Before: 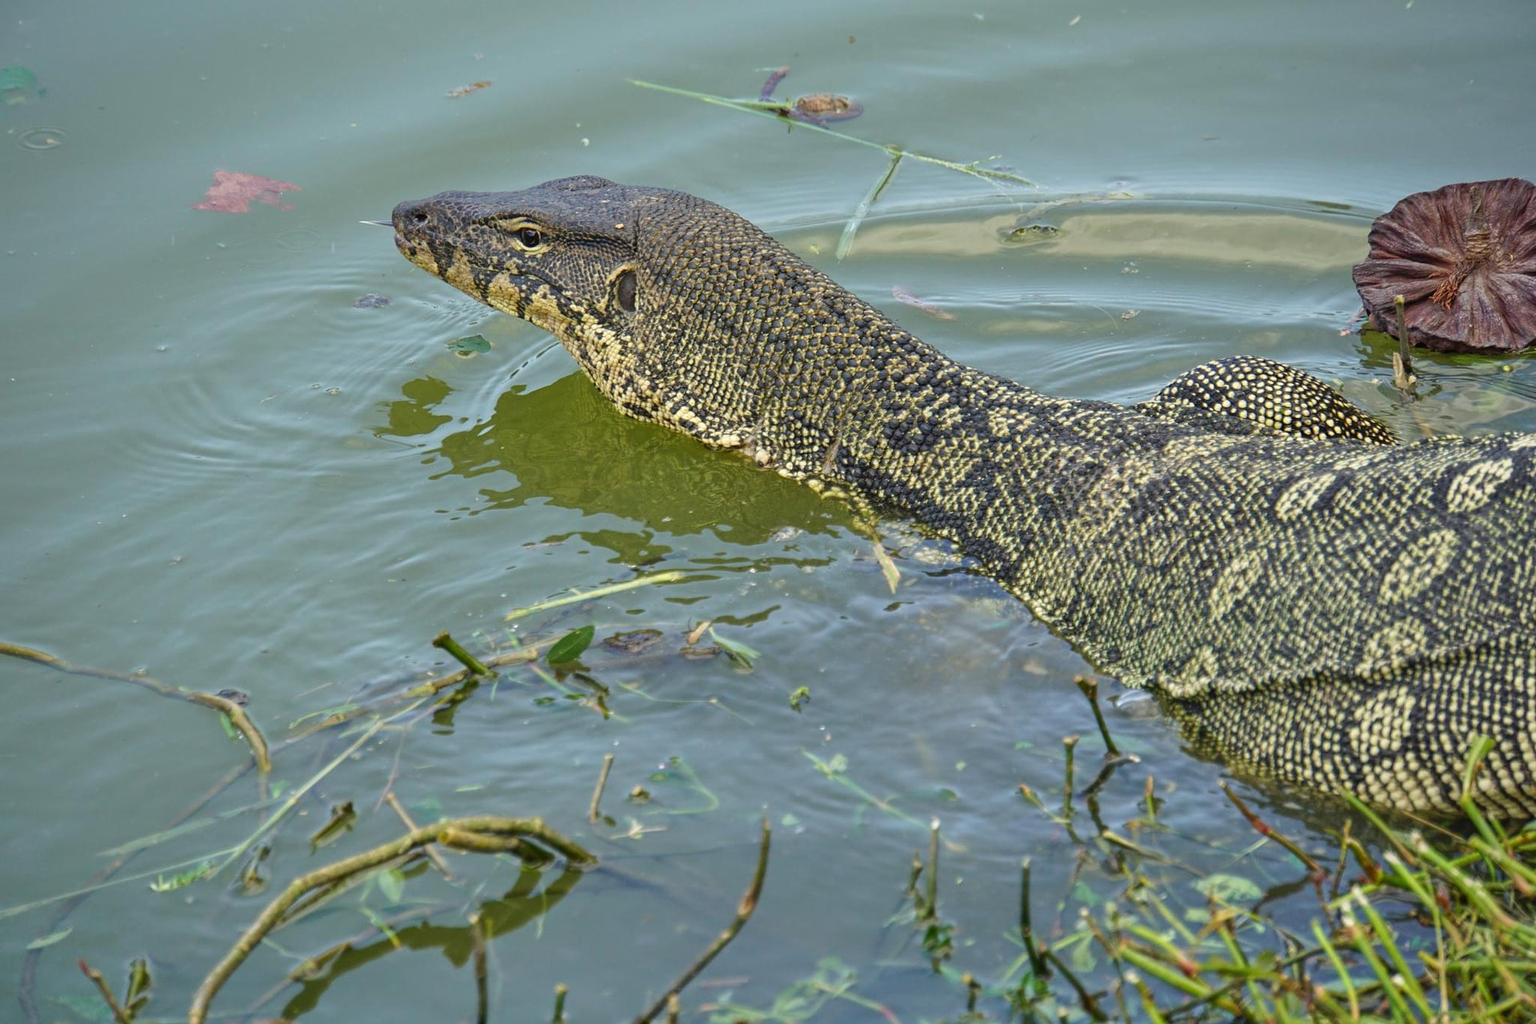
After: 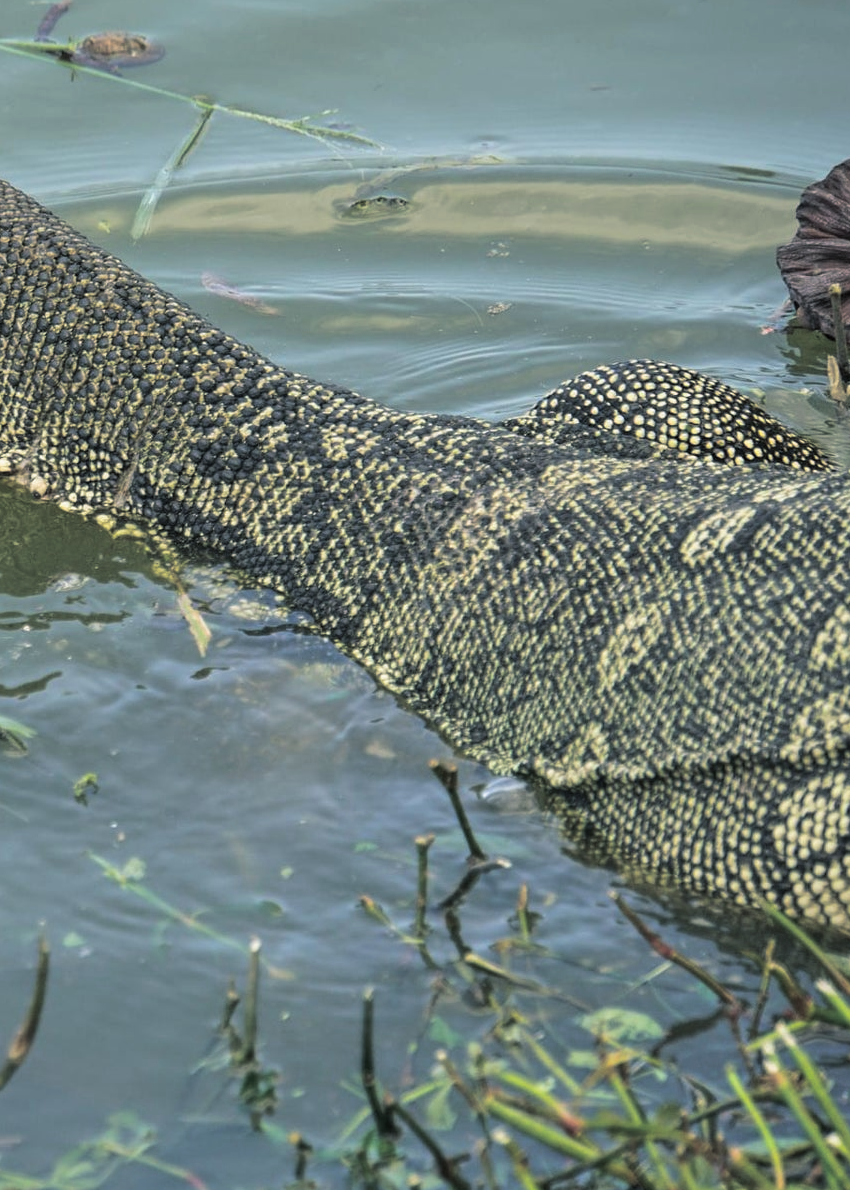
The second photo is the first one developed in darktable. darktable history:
split-toning: shadows › hue 201.6°, shadows › saturation 0.16, highlights › hue 50.4°, highlights › saturation 0.2, balance -49.9
crop: left 47.628%, top 6.643%, right 7.874%
